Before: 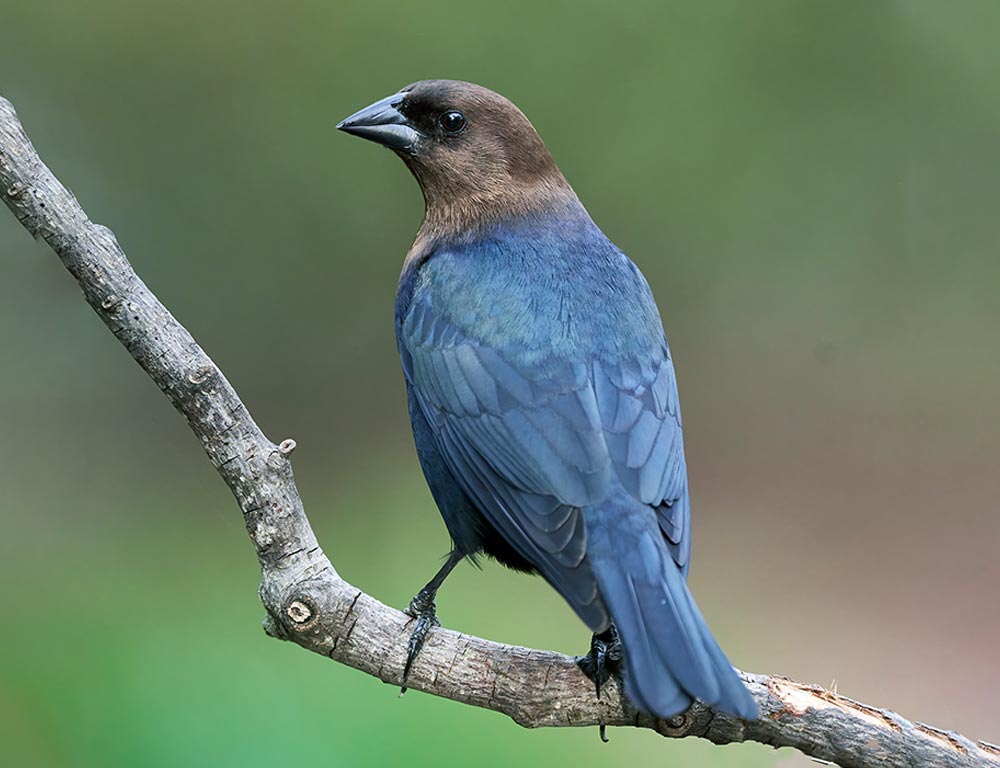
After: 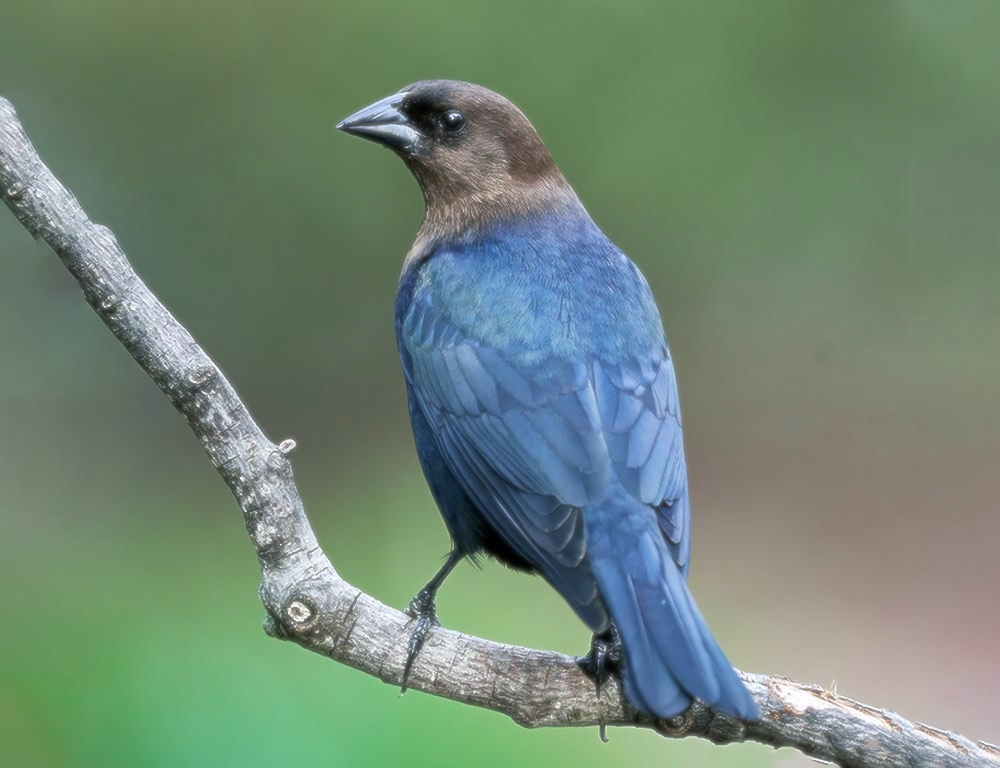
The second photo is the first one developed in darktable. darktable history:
sharpen: on, module defaults
color balance rgb: linear chroma grading › global chroma -0.67%
white balance: red 0.98, blue 1.034
soften: size 8.67%, mix 49%
